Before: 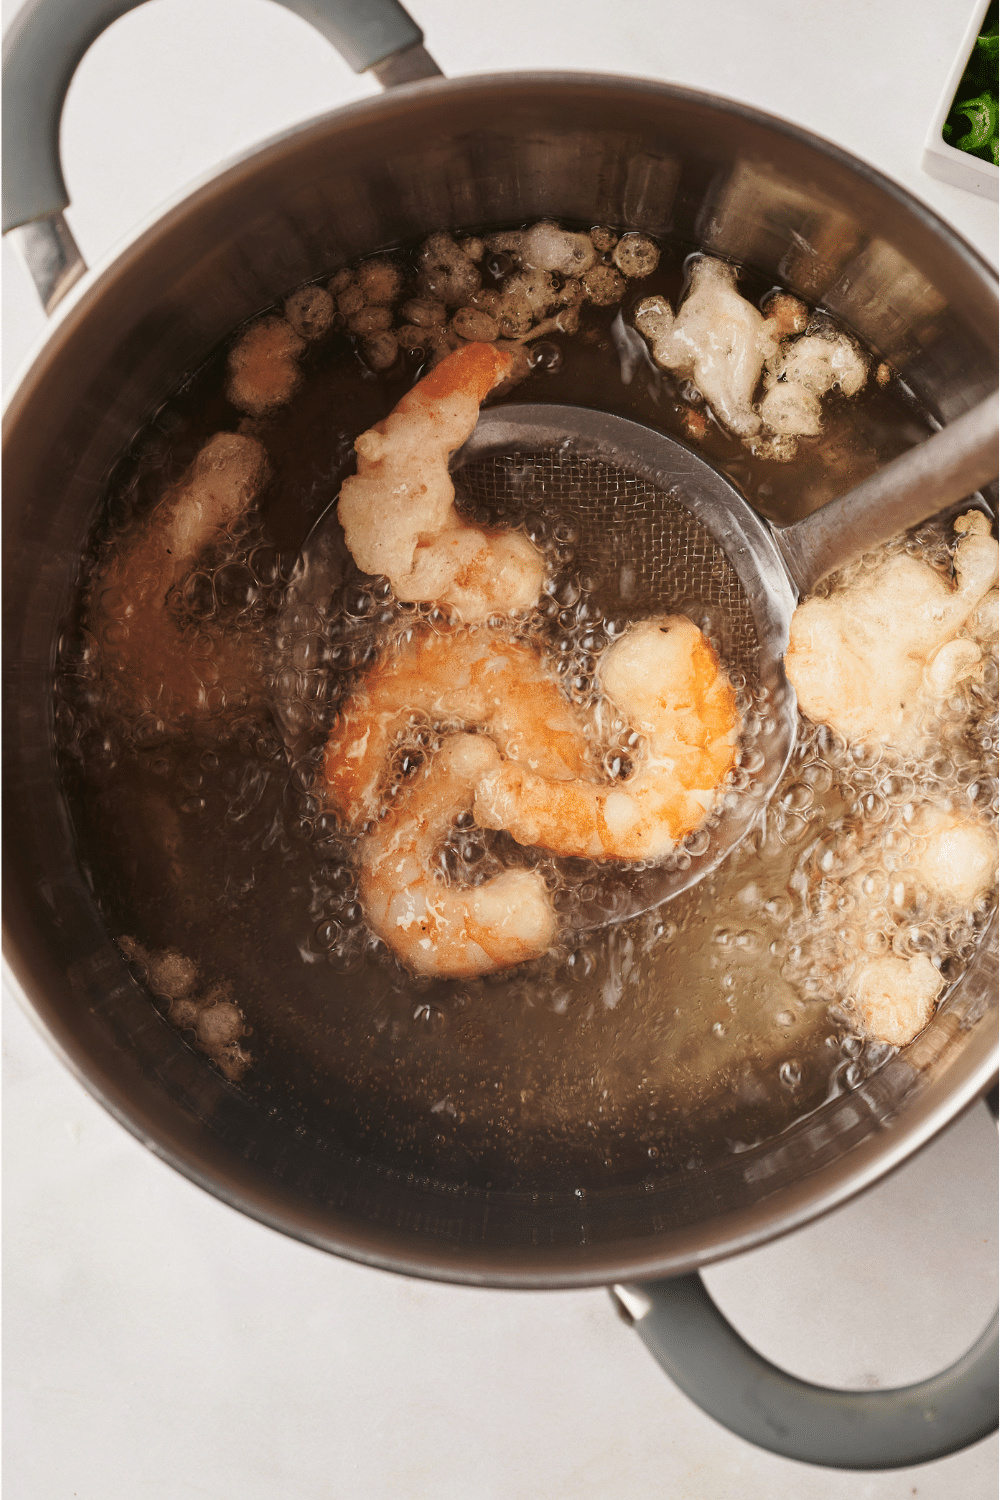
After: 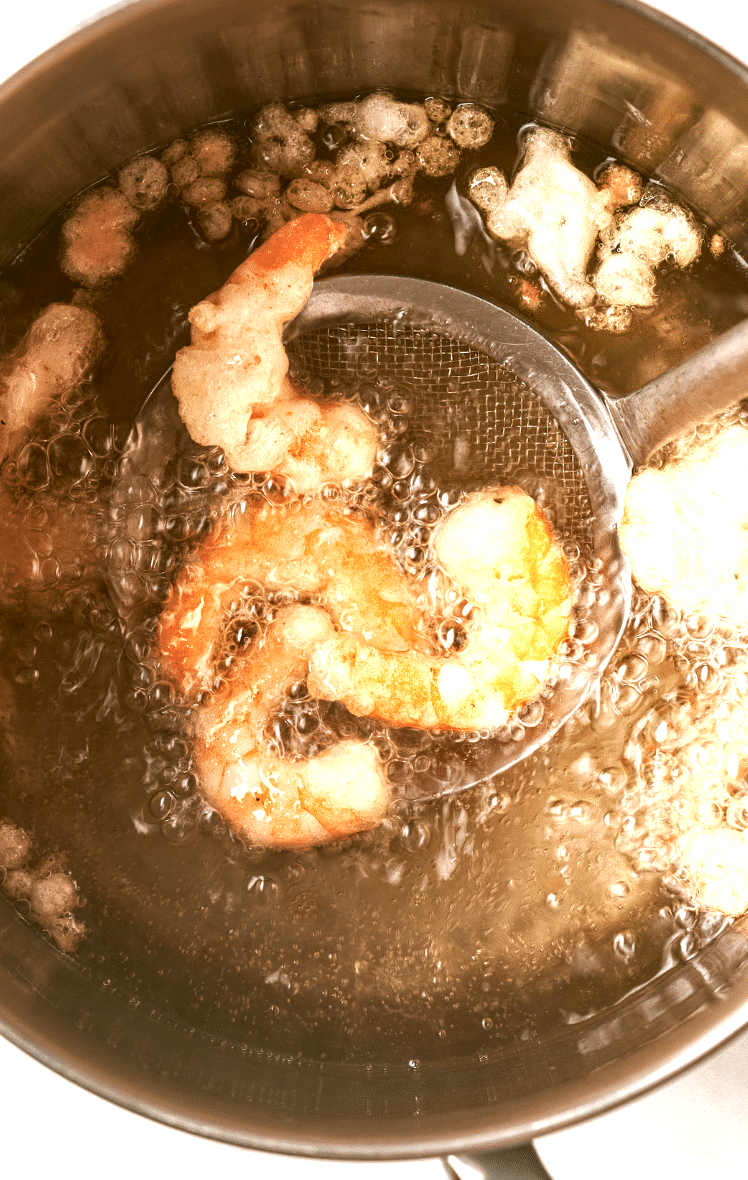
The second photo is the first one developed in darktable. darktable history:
color correction: highlights a* -0.538, highlights b* 0.149, shadows a* 4.52, shadows b* 20.68
exposure: exposure 1.001 EV, compensate highlight preservation false
local contrast: on, module defaults
crop: left 16.665%, top 8.657%, right 8.478%, bottom 12.67%
